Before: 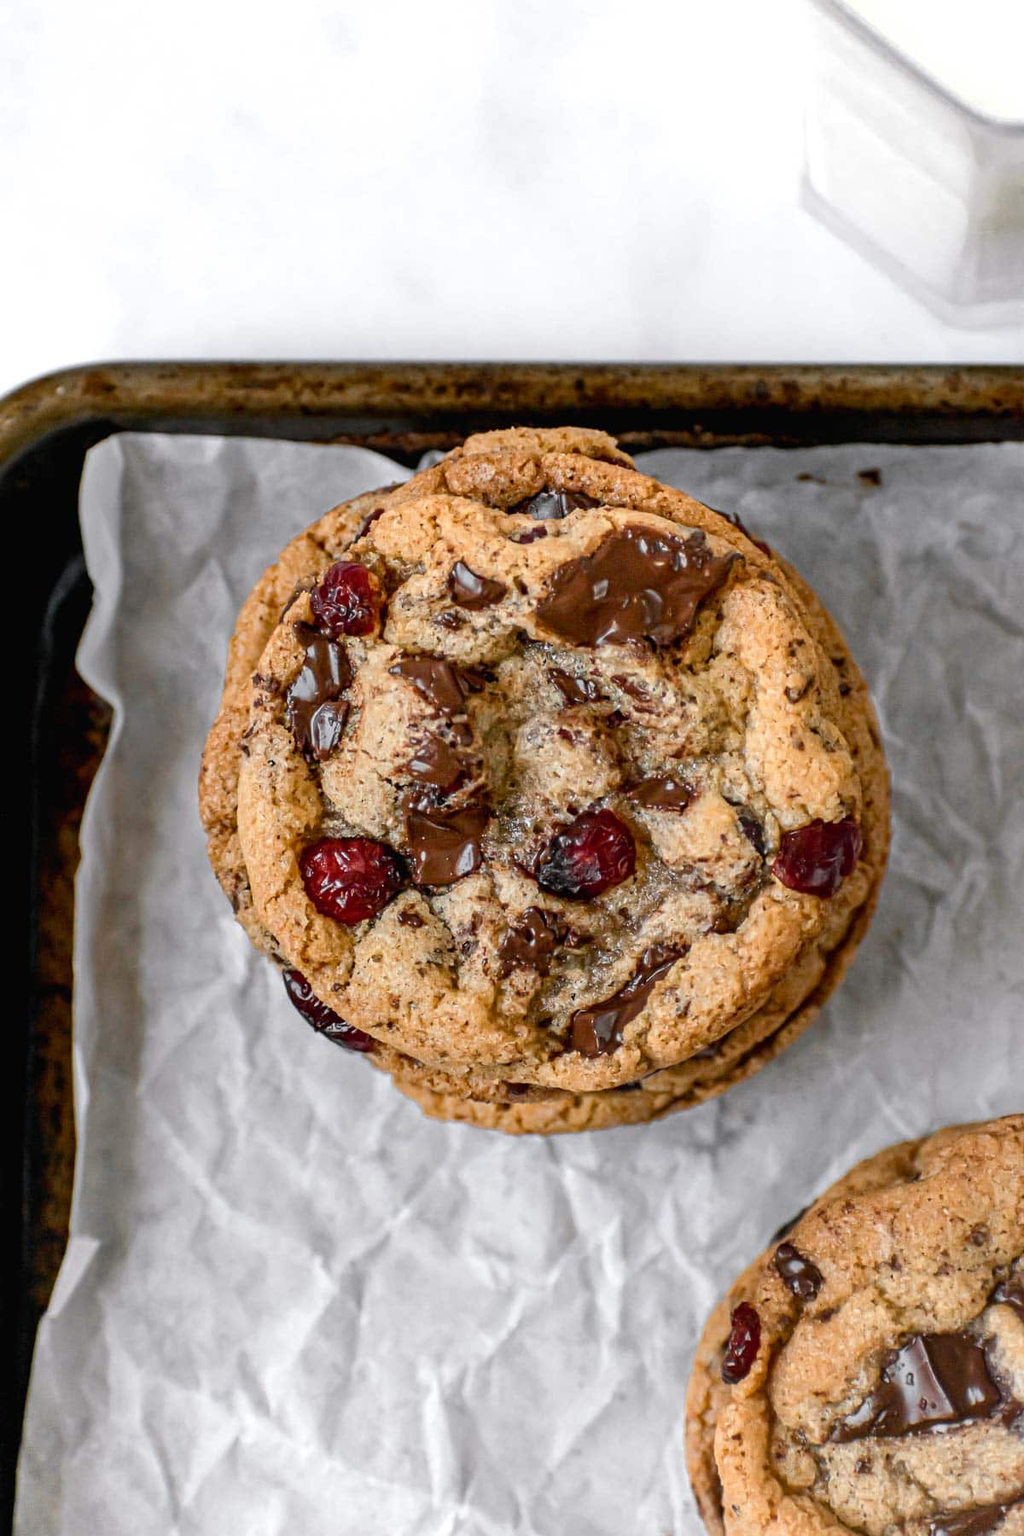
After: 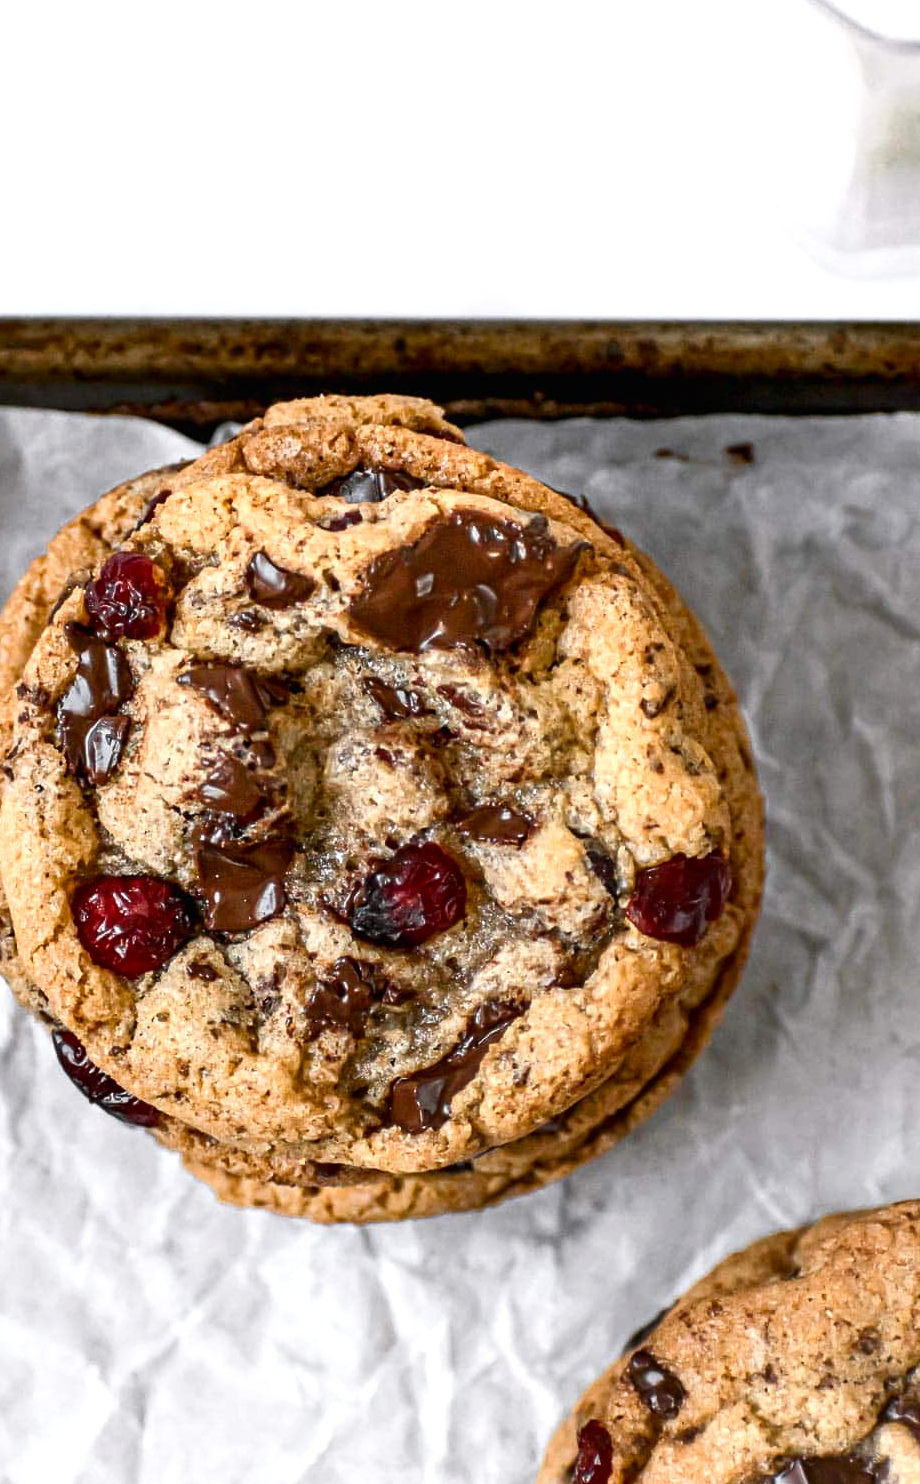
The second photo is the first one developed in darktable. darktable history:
crop: left 23.29%, top 5.924%, bottom 11.612%
levels: white 99.92%, levels [0, 0.51, 1]
exposure: exposure 0.448 EV, compensate highlight preservation false
shadows and highlights: shadows -1.12, highlights 41.49
contrast brightness saturation: brightness -0.088
